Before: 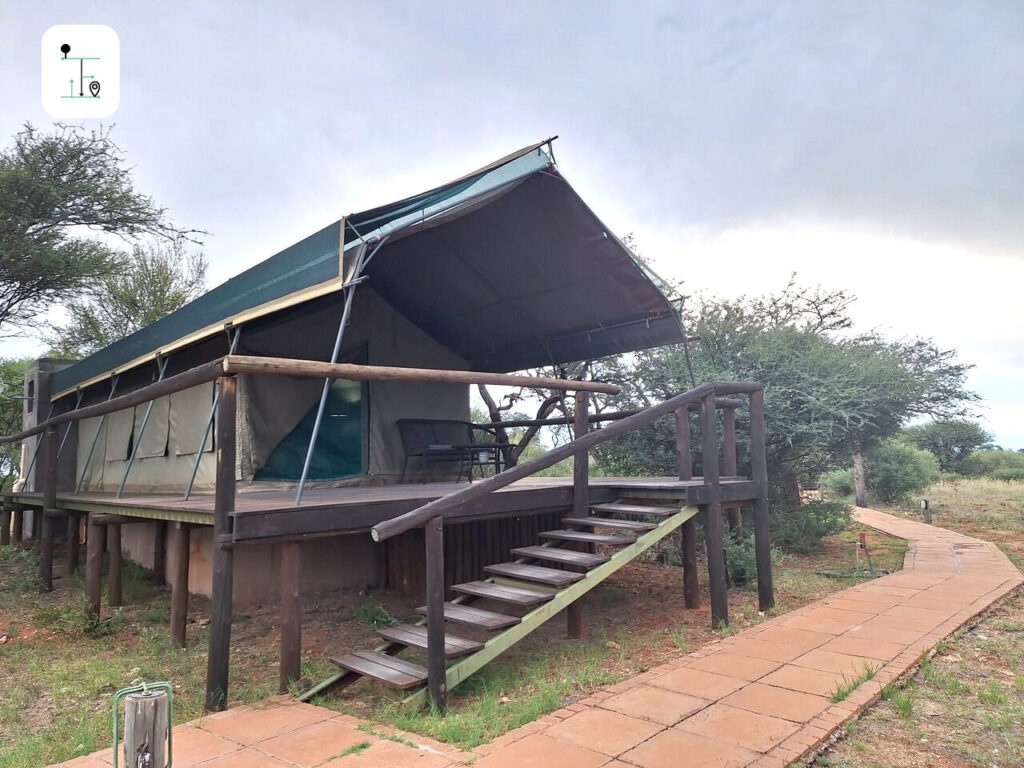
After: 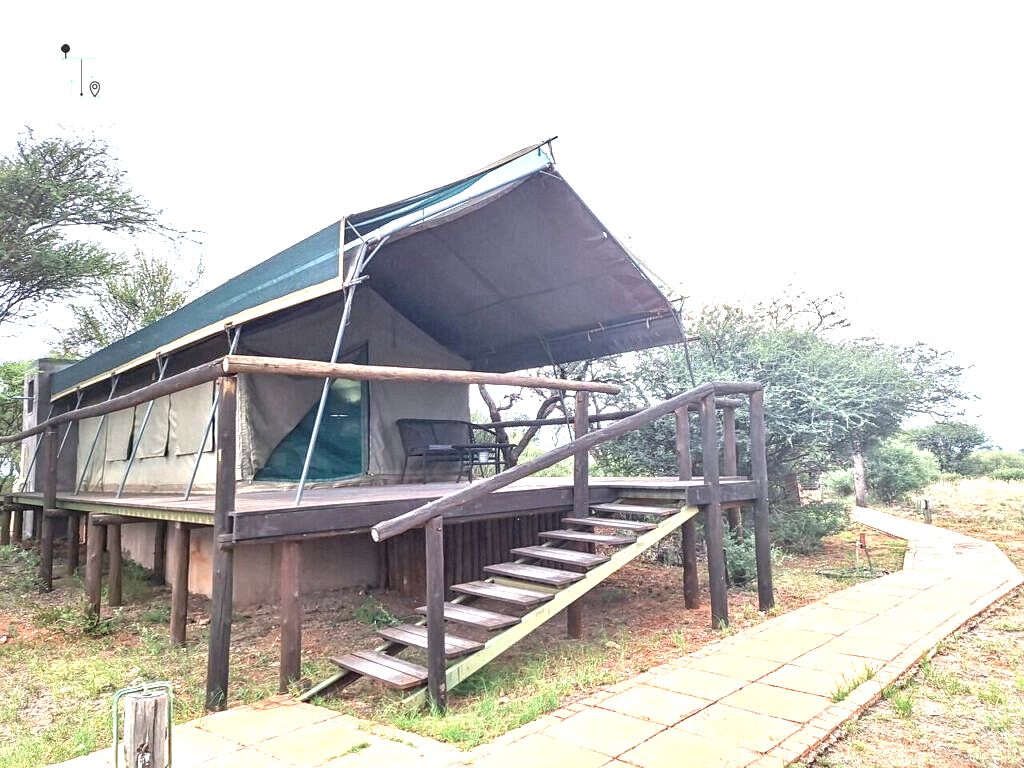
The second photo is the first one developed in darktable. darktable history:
exposure: black level correction 0, exposure 1.281 EV, compensate exposure bias true, compensate highlight preservation false
local contrast: detail 130%
sharpen: amount 0.217
